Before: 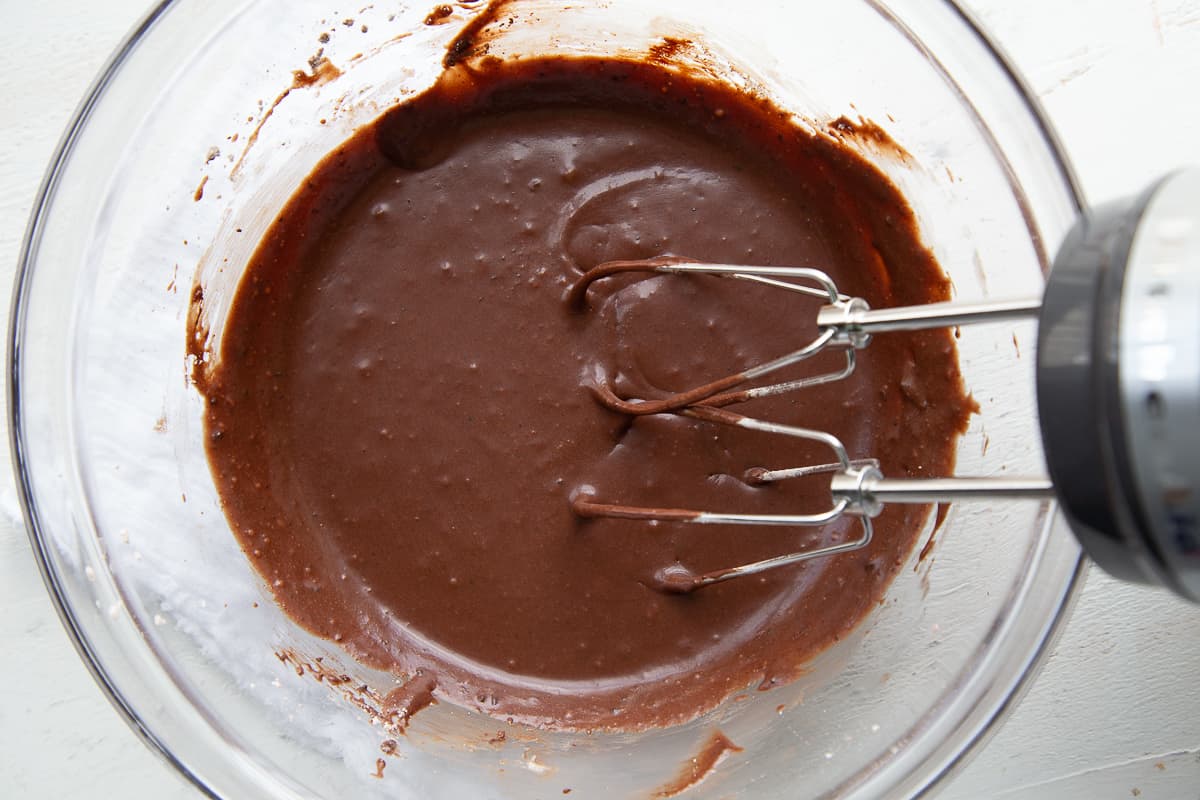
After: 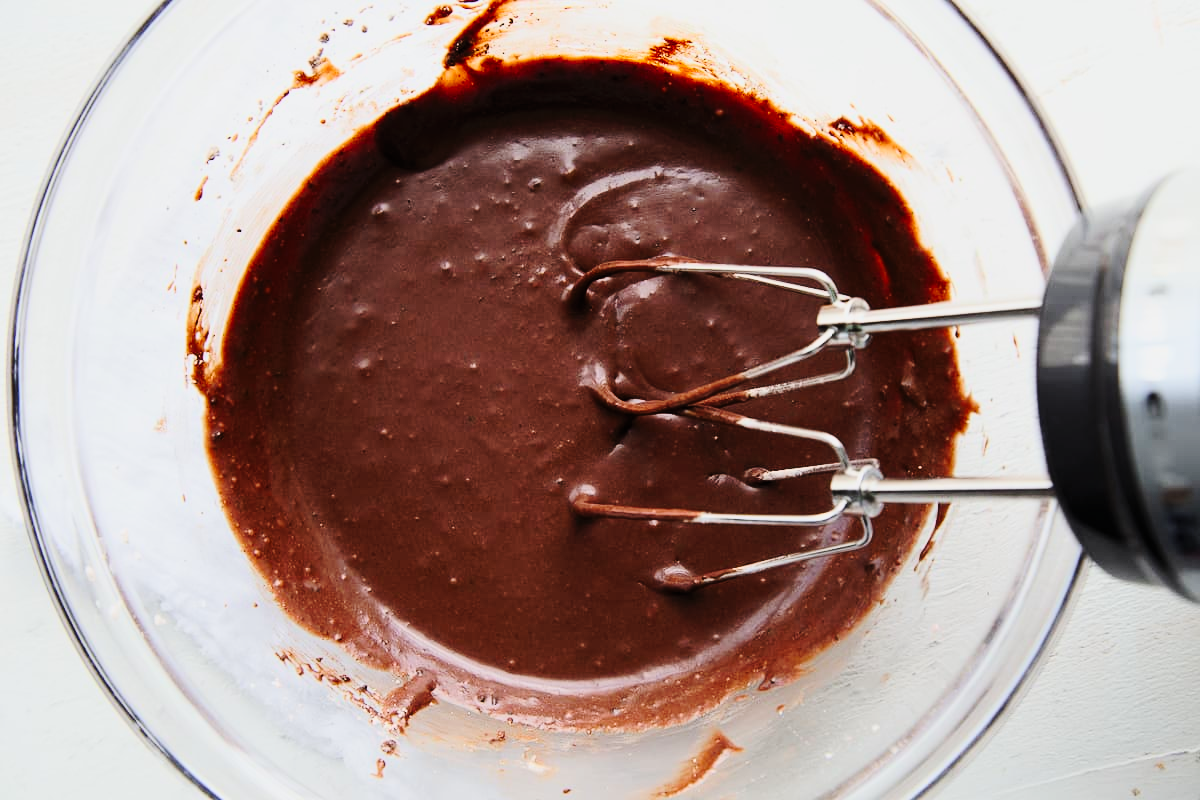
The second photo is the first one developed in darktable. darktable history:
tone curve: curves: ch0 [(0, 0) (0.003, 0.002) (0.011, 0.009) (0.025, 0.02) (0.044, 0.034) (0.069, 0.046) (0.1, 0.062) (0.136, 0.083) (0.177, 0.119) (0.224, 0.162) (0.277, 0.216) (0.335, 0.282) (0.399, 0.365) (0.468, 0.457) (0.543, 0.541) (0.623, 0.624) (0.709, 0.713) (0.801, 0.797) (0.898, 0.889) (1, 1)], preserve colors none
filmic rgb: black relative exposure -16 EV, white relative exposure 5.33 EV, threshold 2.95 EV, hardness 5.9, contrast 1.253, enable highlight reconstruction true
contrast brightness saturation: contrast 0.204, brightness 0.16, saturation 0.216
